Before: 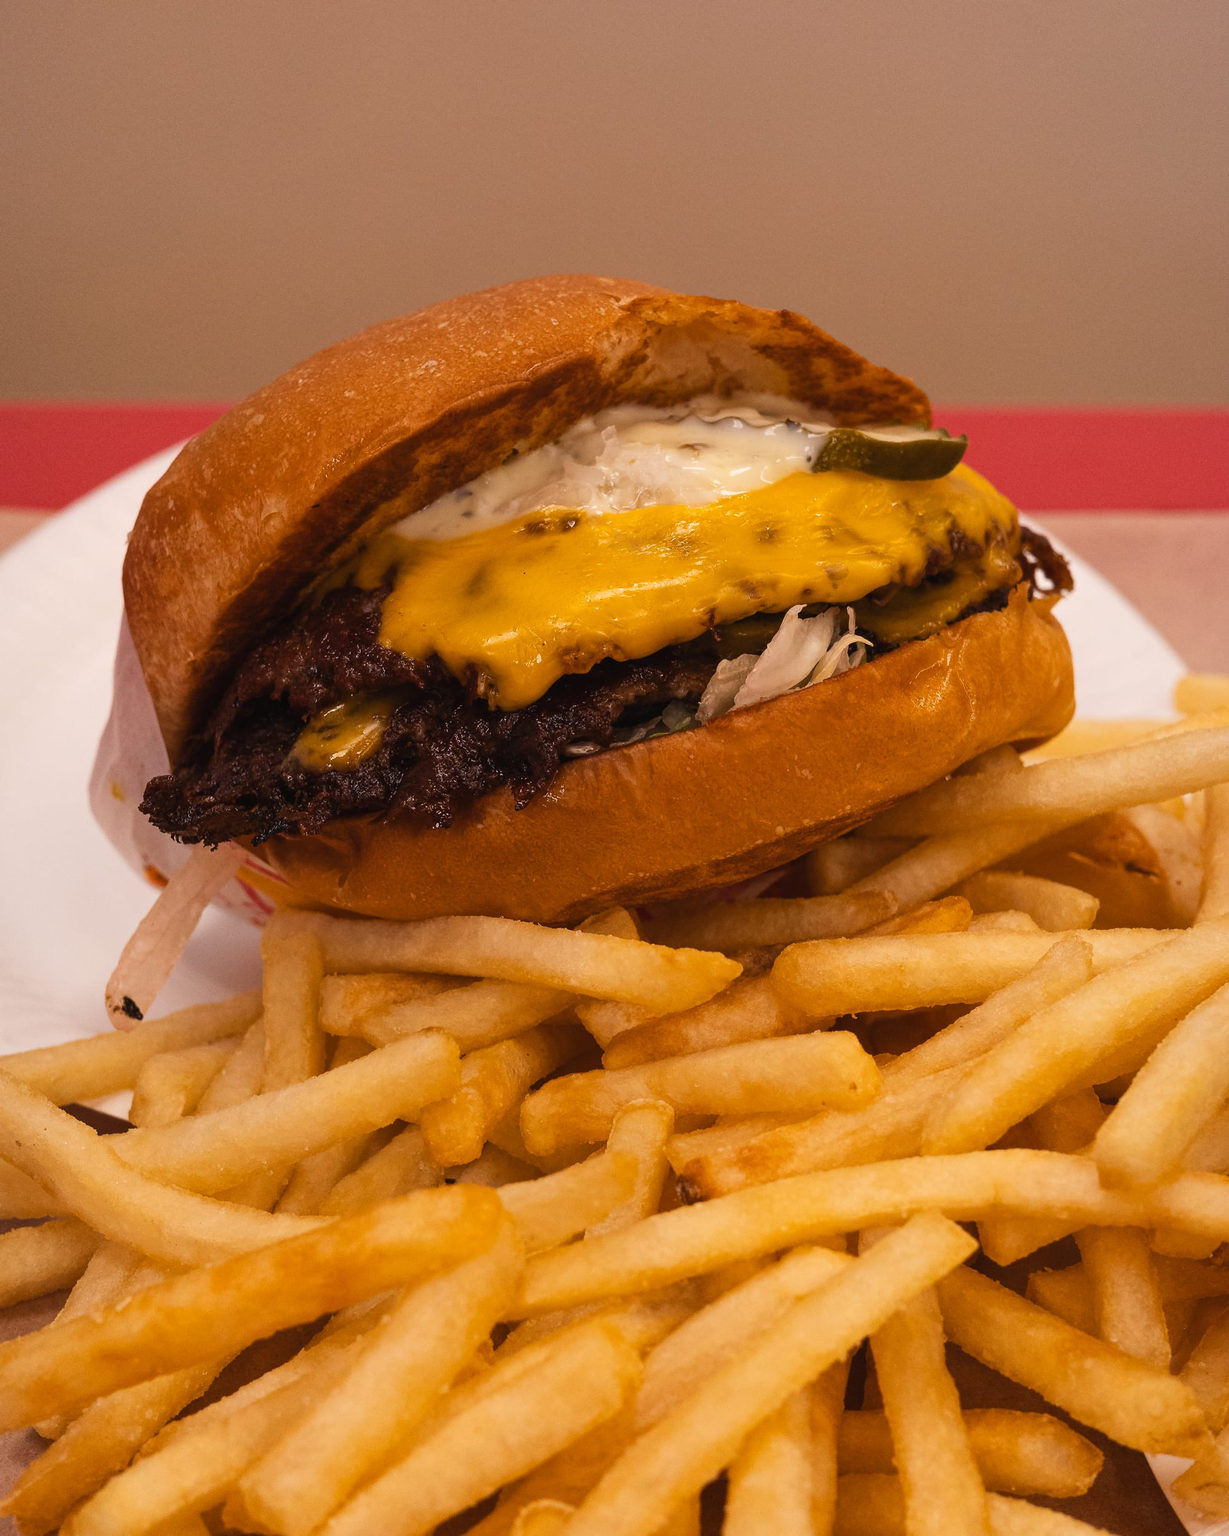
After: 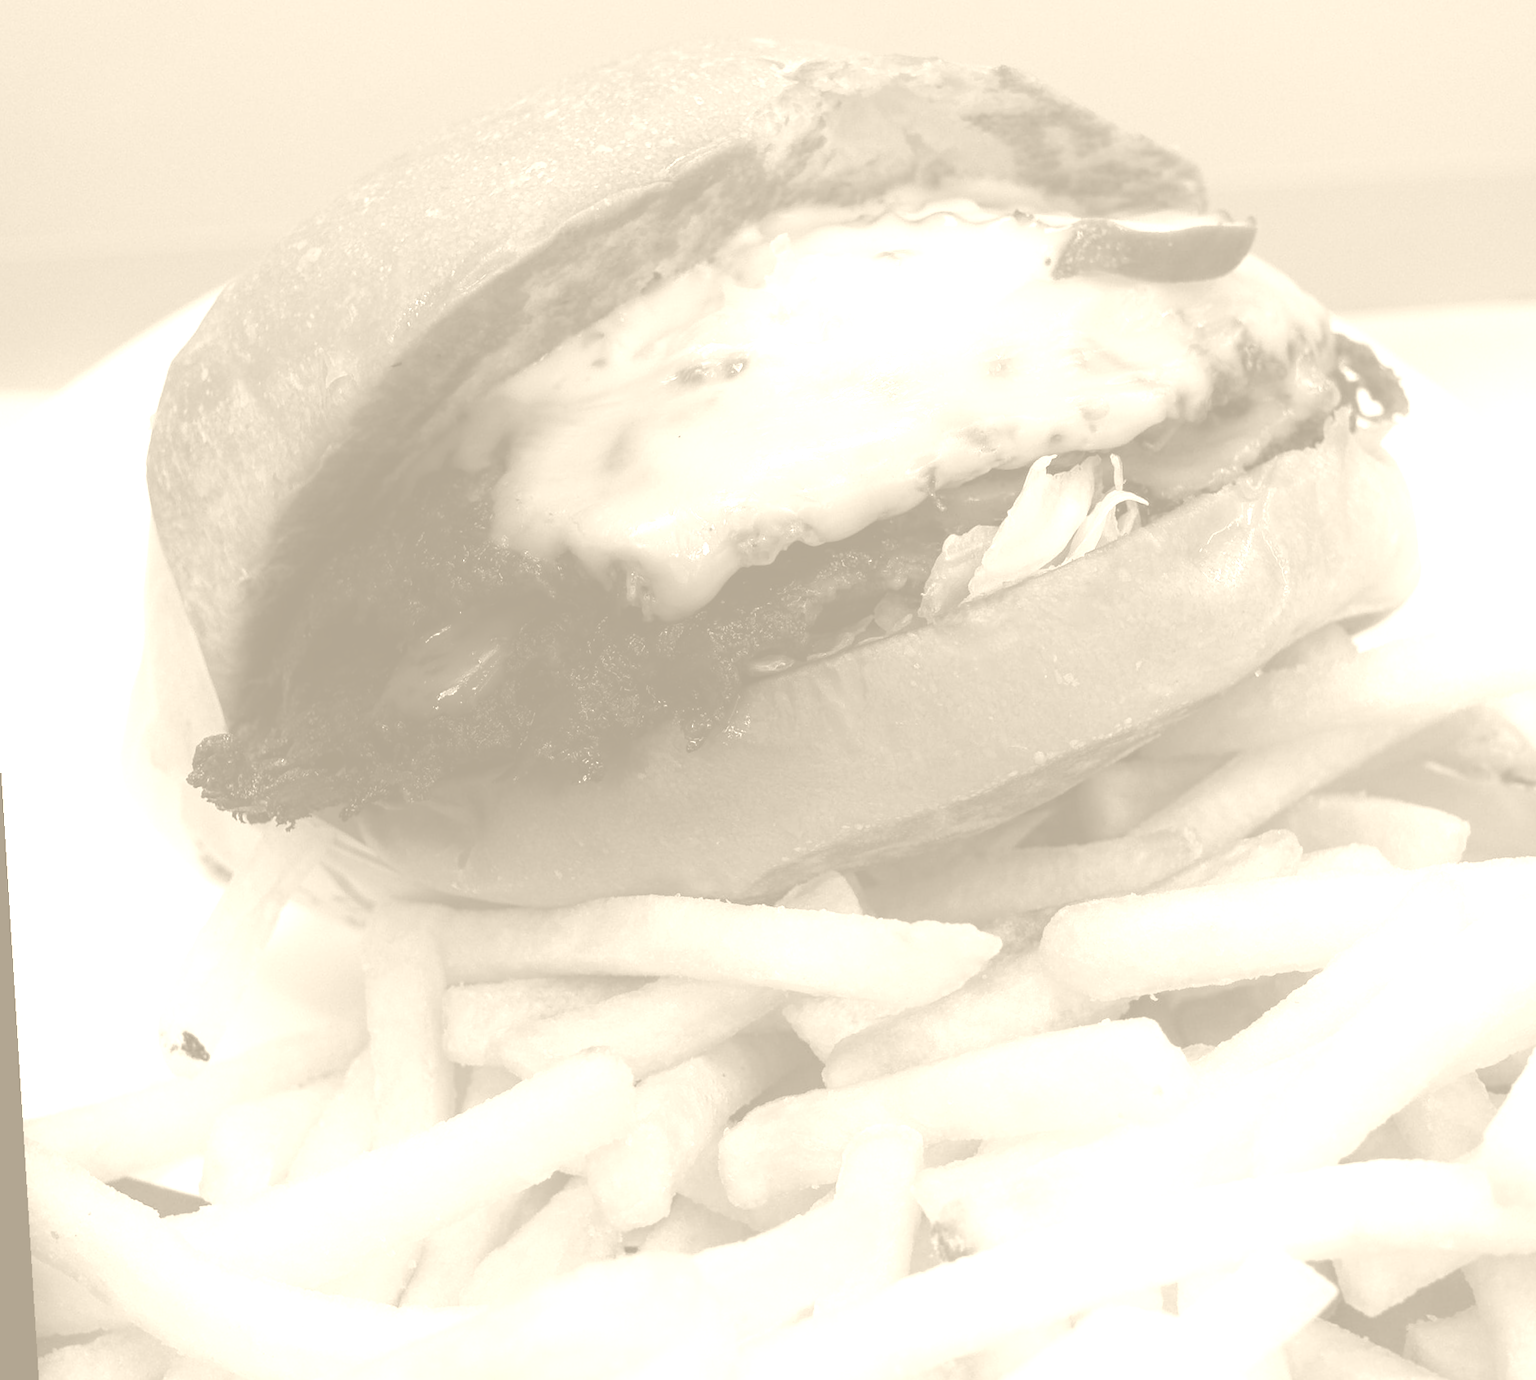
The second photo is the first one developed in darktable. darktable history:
rotate and perspective: rotation -3.52°, crop left 0.036, crop right 0.964, crop top 0.081, crop bottom 0.919
shadows and highlights: shadows -90, highlights 90, soften with gaussian
colorize: hue 36°, saturation 71%, lightness 80.79%
crop and rotate: angle 0.03°, top 11.643%, right 5.651%, bottom 11.189%
